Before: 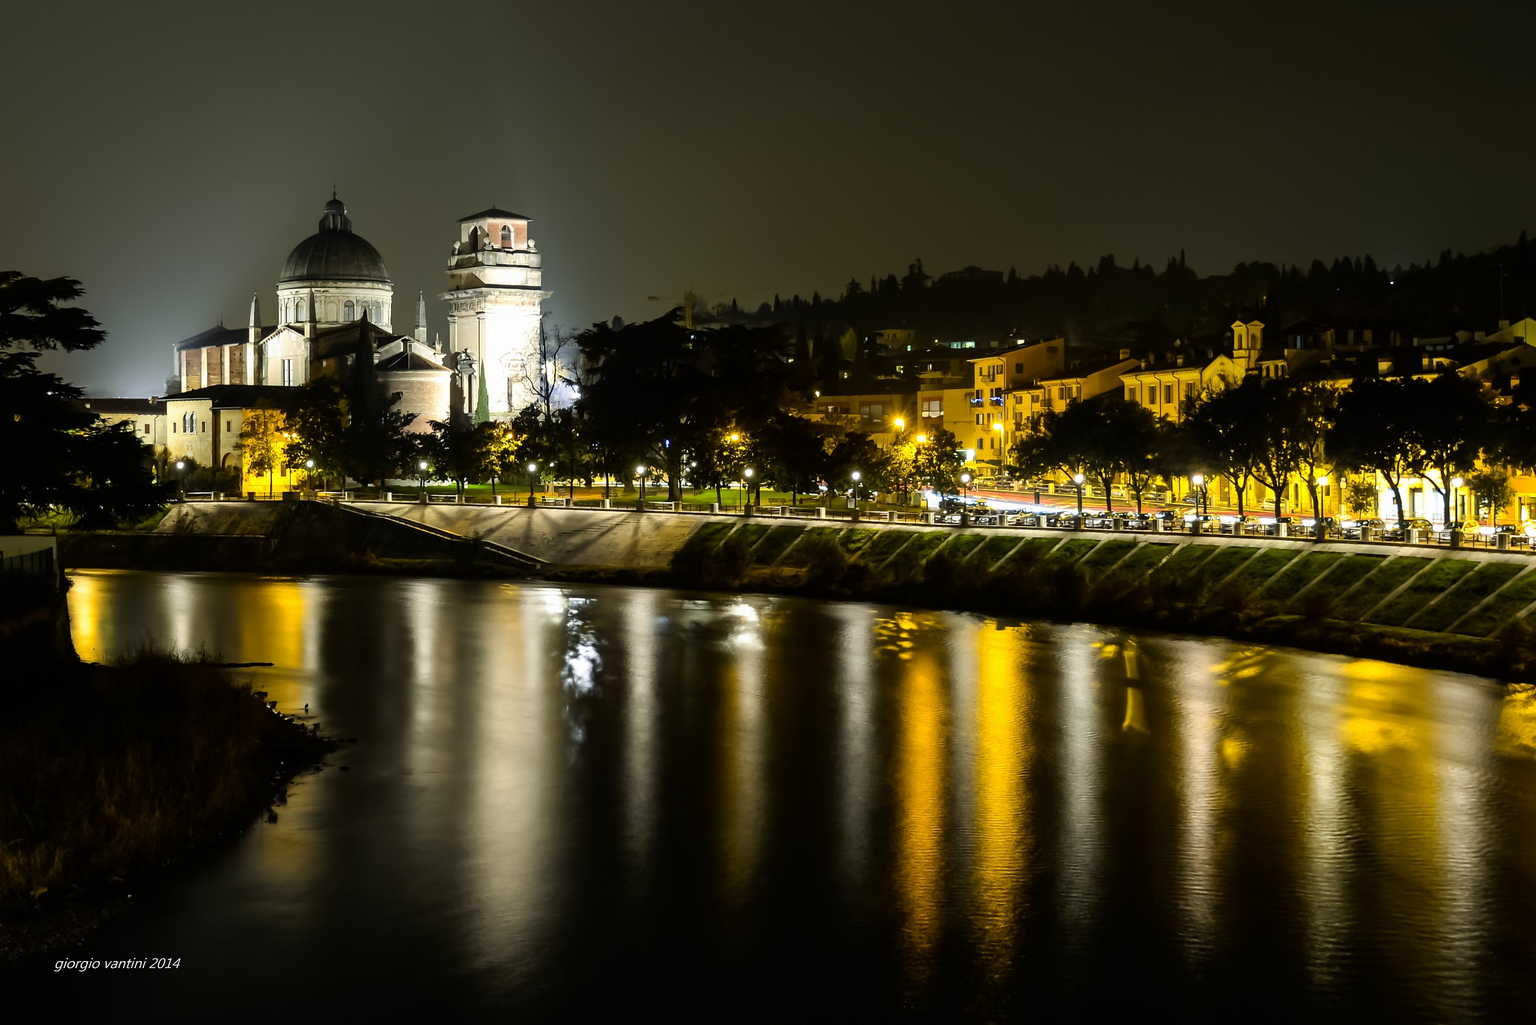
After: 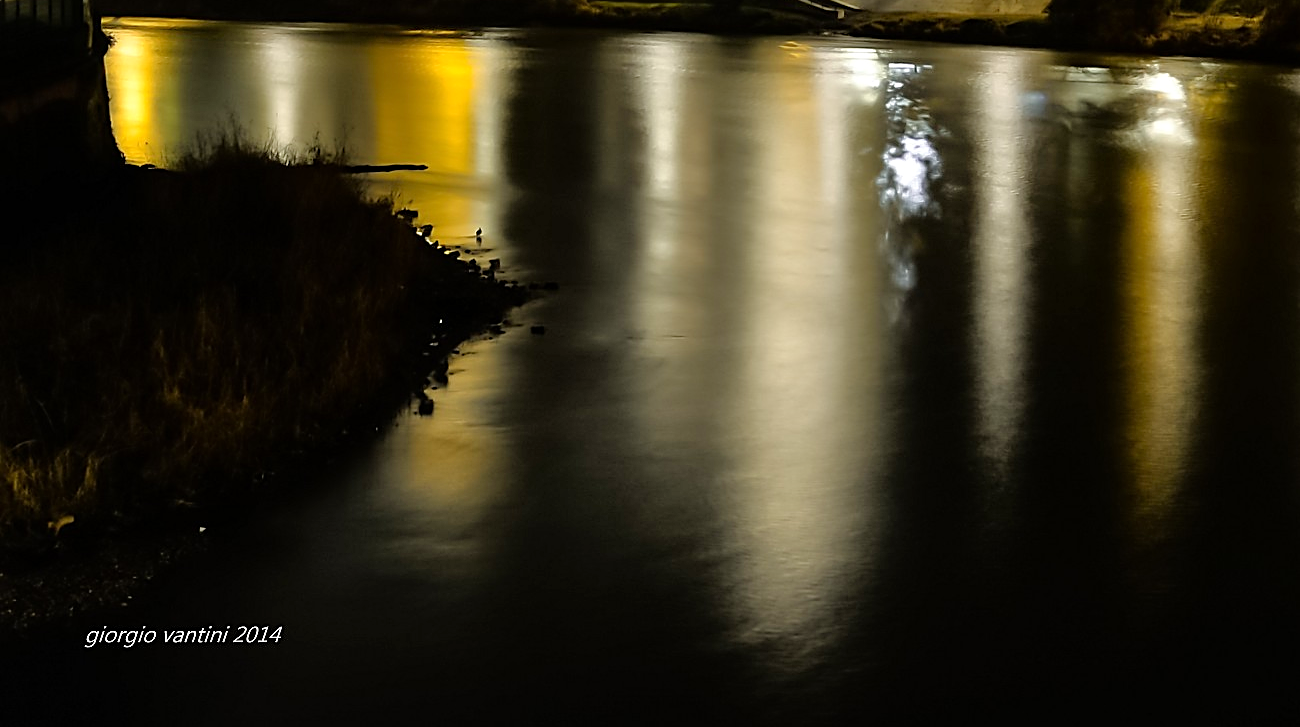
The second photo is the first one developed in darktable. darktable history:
crop and rotate: top 54.427%, right 45.805%, bottom 0.184%
sharpen: on, module defaults
tone equalizer: -7 EV 0.16 EV, -6 EV 0.596 EV, -5 EV 1.18 EV, -4 EV 1.36 EV, -3 EV 1.16 EV, -2 EV 0.6 EV, -1 EV 0.151 EV
